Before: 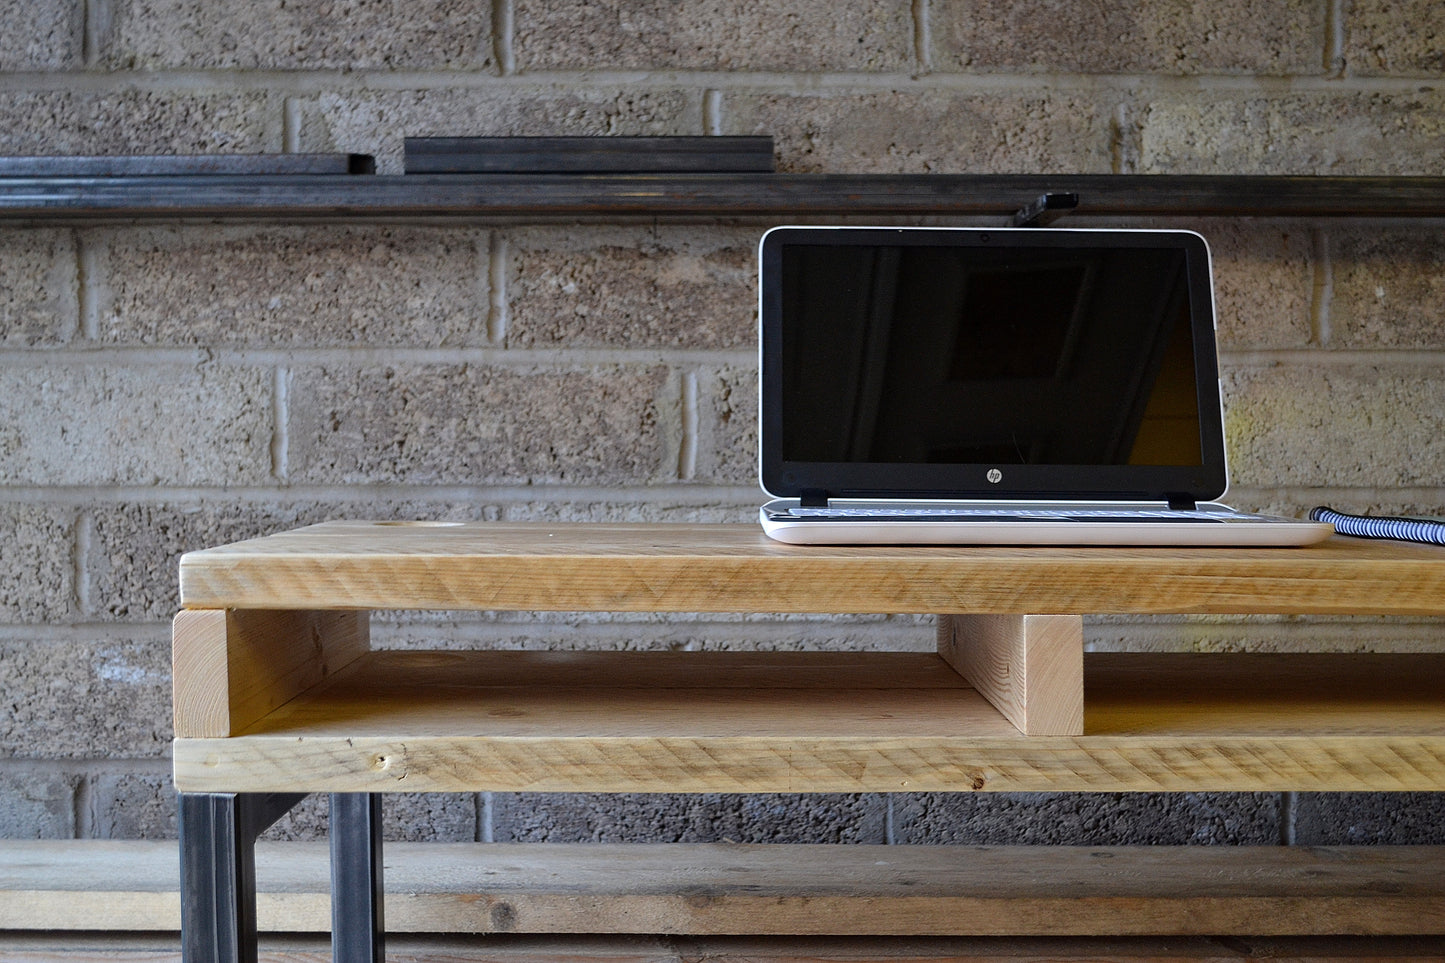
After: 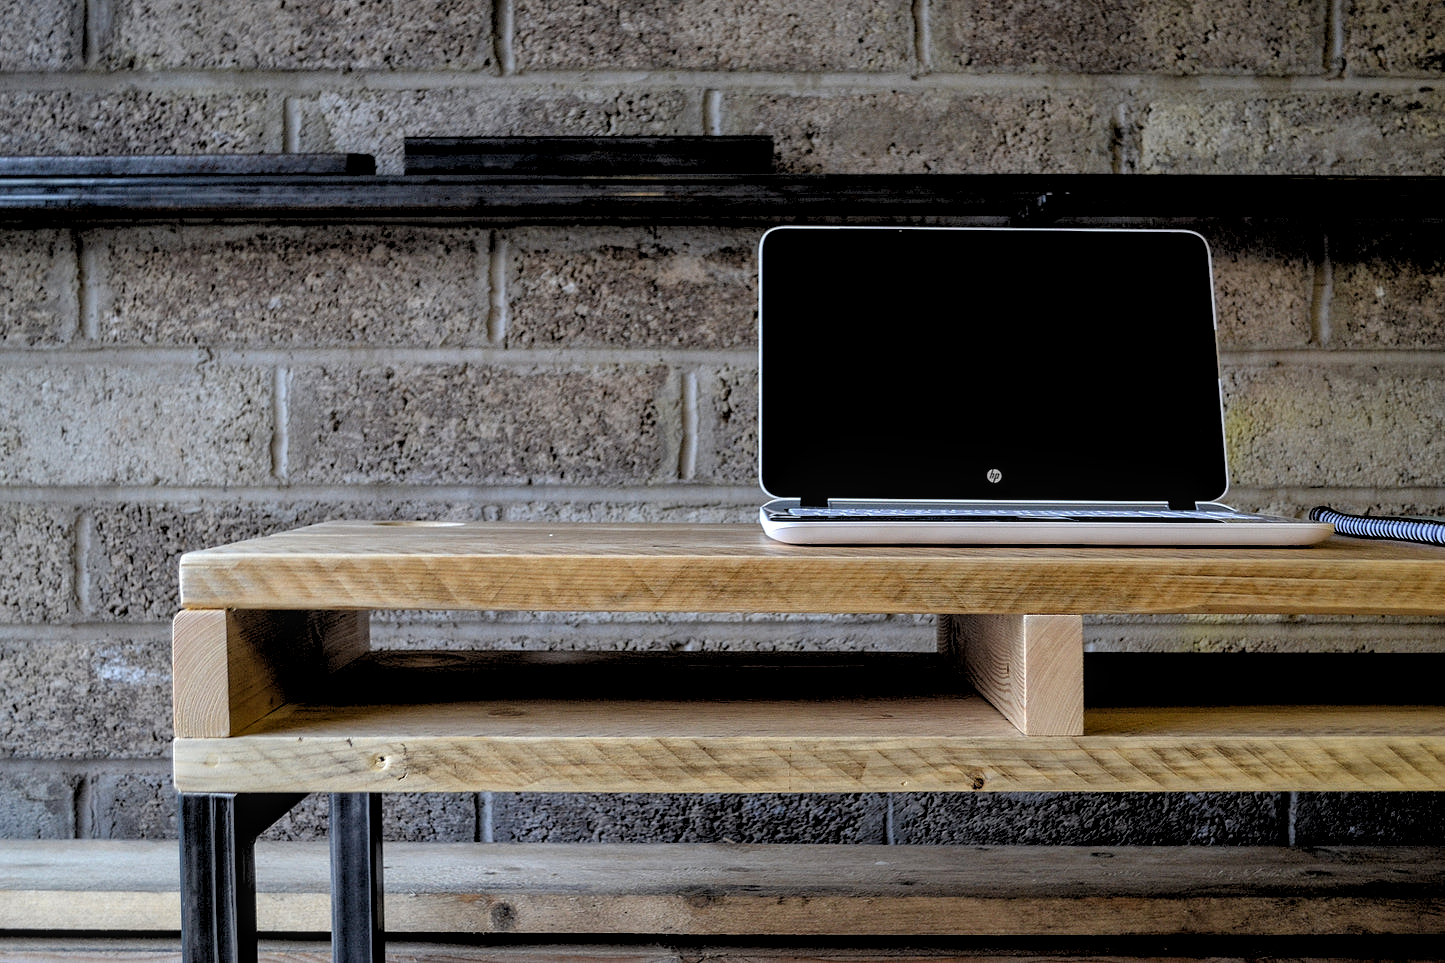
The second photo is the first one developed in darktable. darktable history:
local contrast: on, module defaults
rgb levels: levels [[0.034, 0.472, 0.904], [0, 0.5, 1], [0, 0.5, 1]]
